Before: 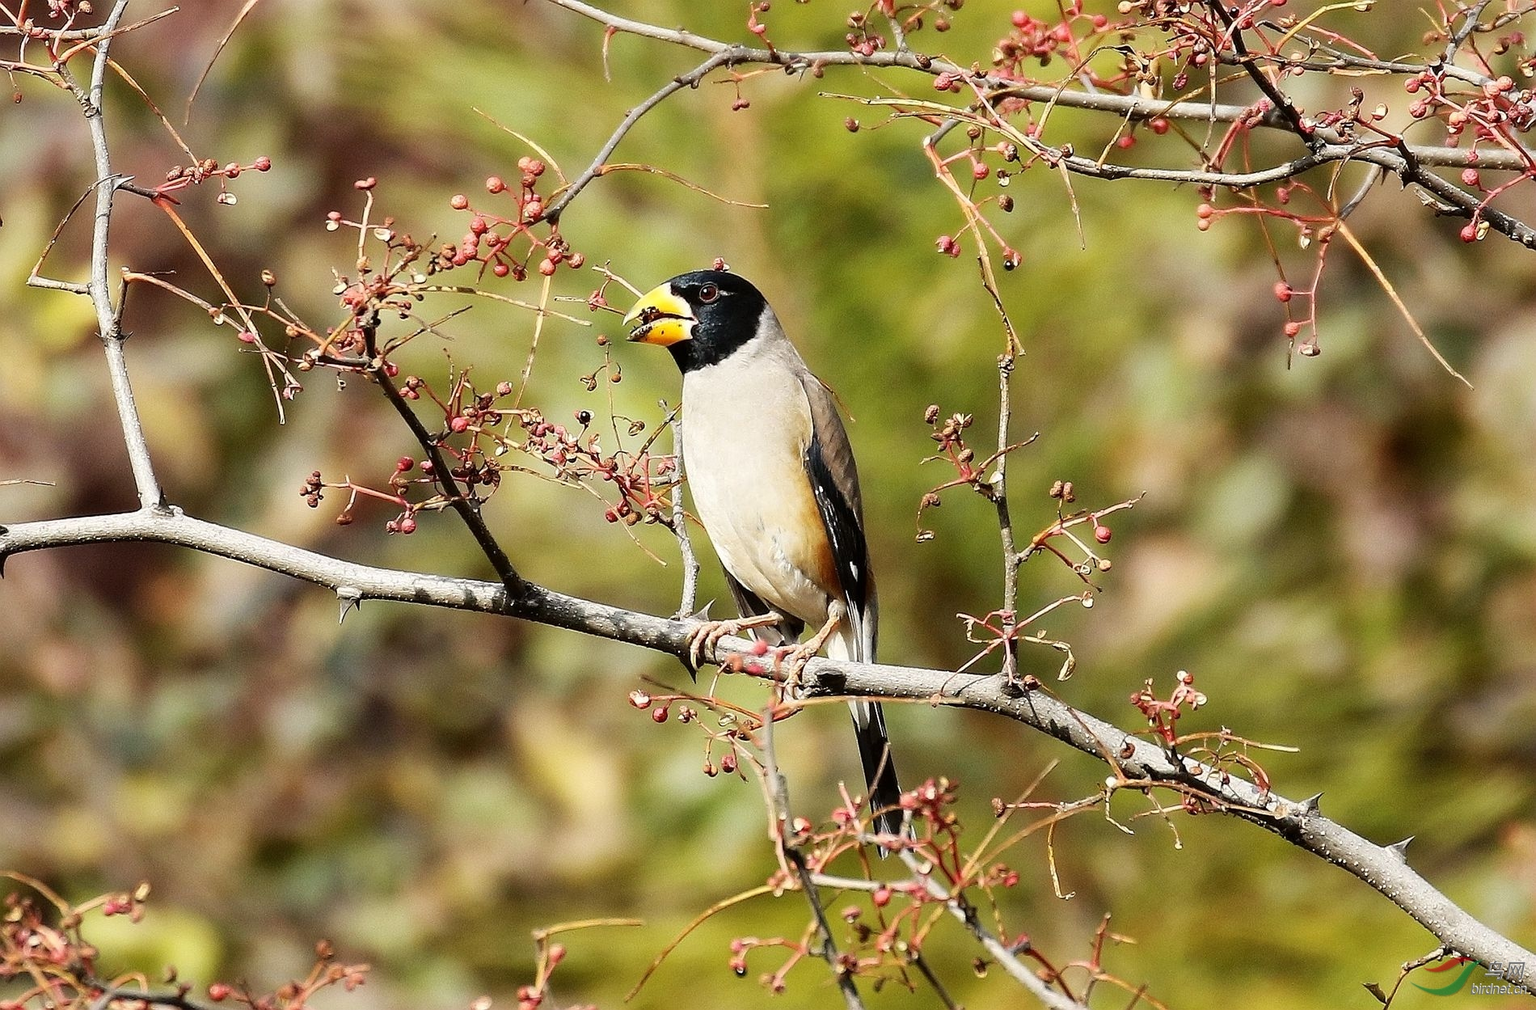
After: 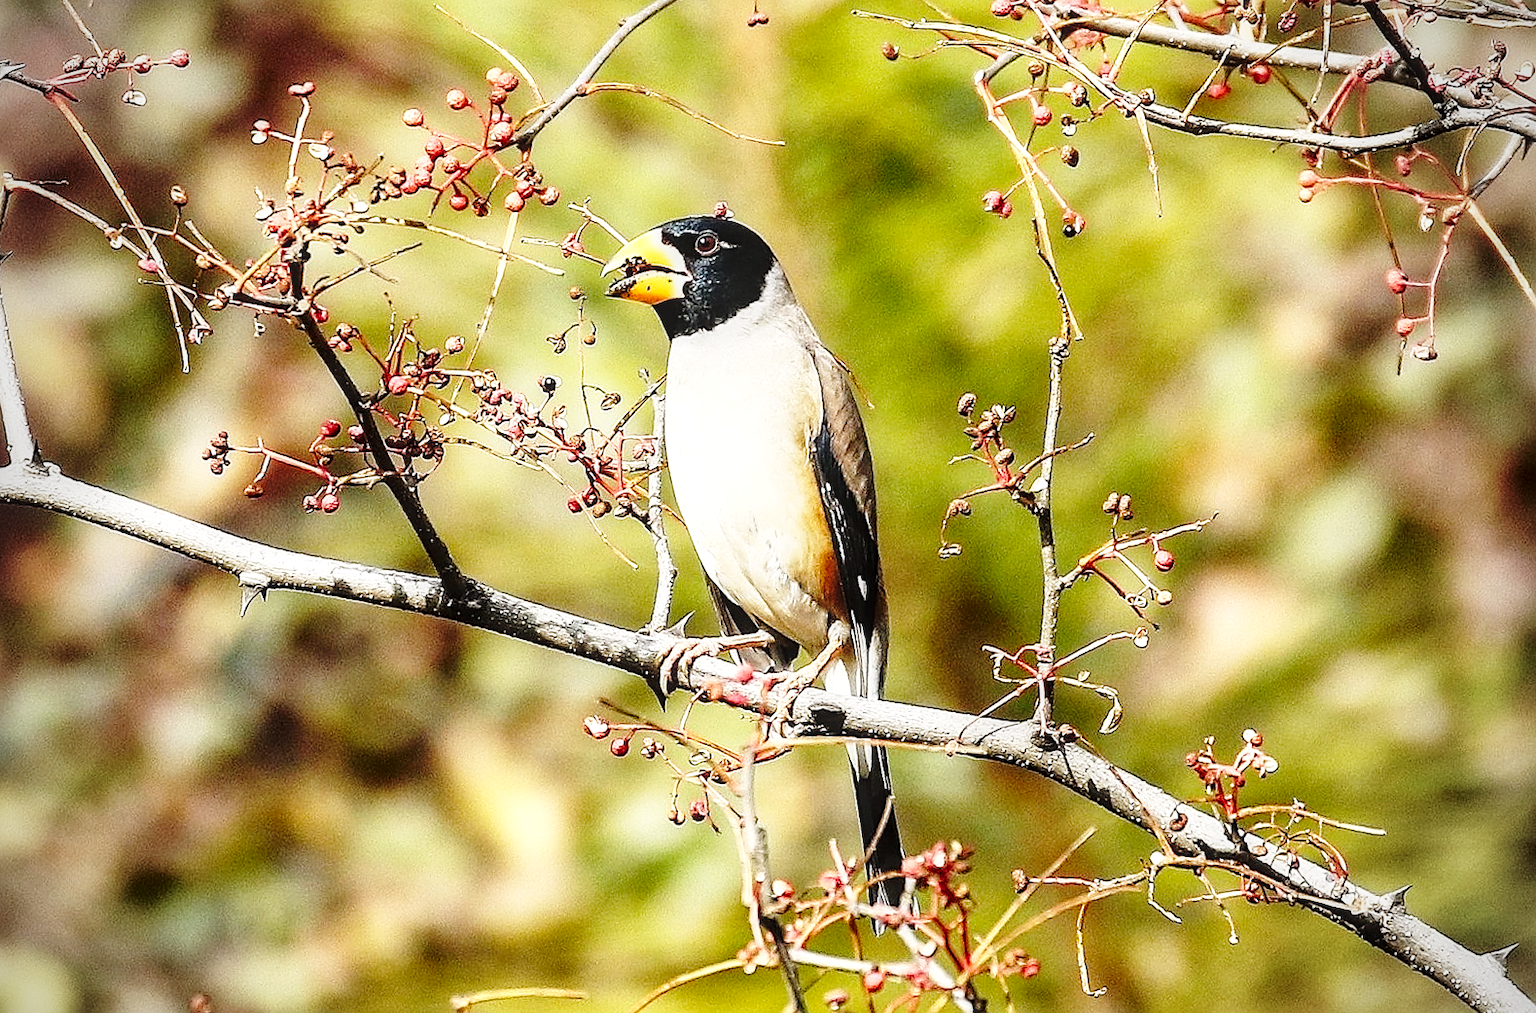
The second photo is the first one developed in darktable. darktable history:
local contrast: on, module defaults
crop and rotate: angle -3.23°, left 5.237%, top 5.2%, right 4.664%, bottom 4.35%
sharpen: on, module defaults
vignetting: on, module defaults
base curve: curves: ch0 [(0, 0) (0.036, 0.037) (0.121, 0.228) (0.46, 0.76) (0.859, 0.983) (1, 1)], preserve colors none
